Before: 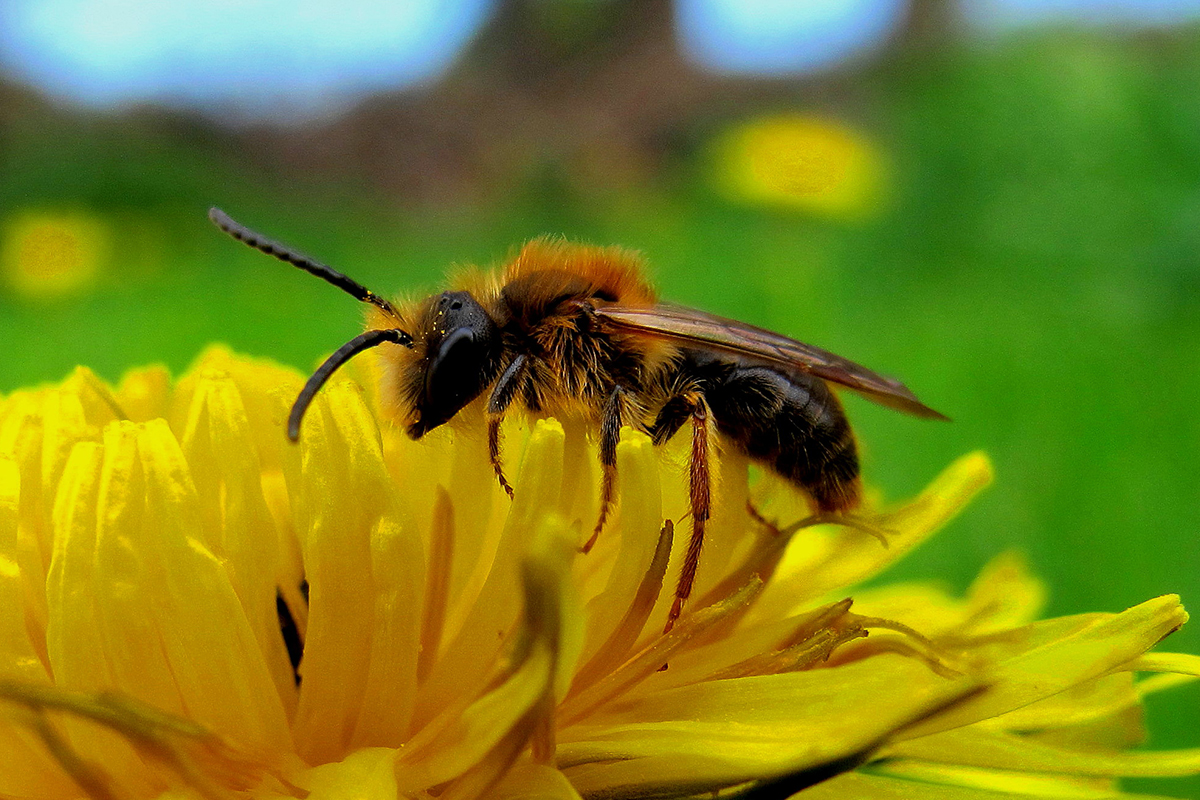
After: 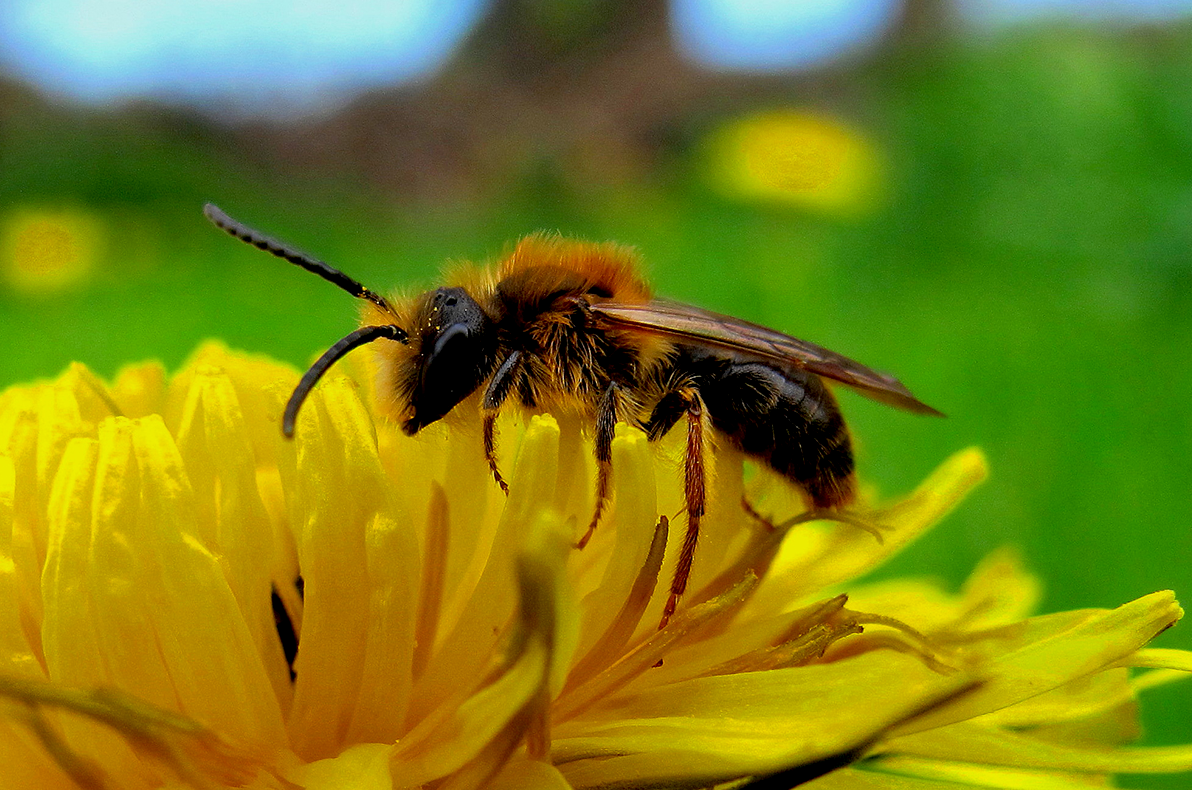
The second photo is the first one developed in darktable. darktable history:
crop: left 0.46%, top 0.572%, right 0.162%, bottom 0.675%
exposure: black level correction 0.005, exposure 0.003 EV, compensate highlight preservation false
